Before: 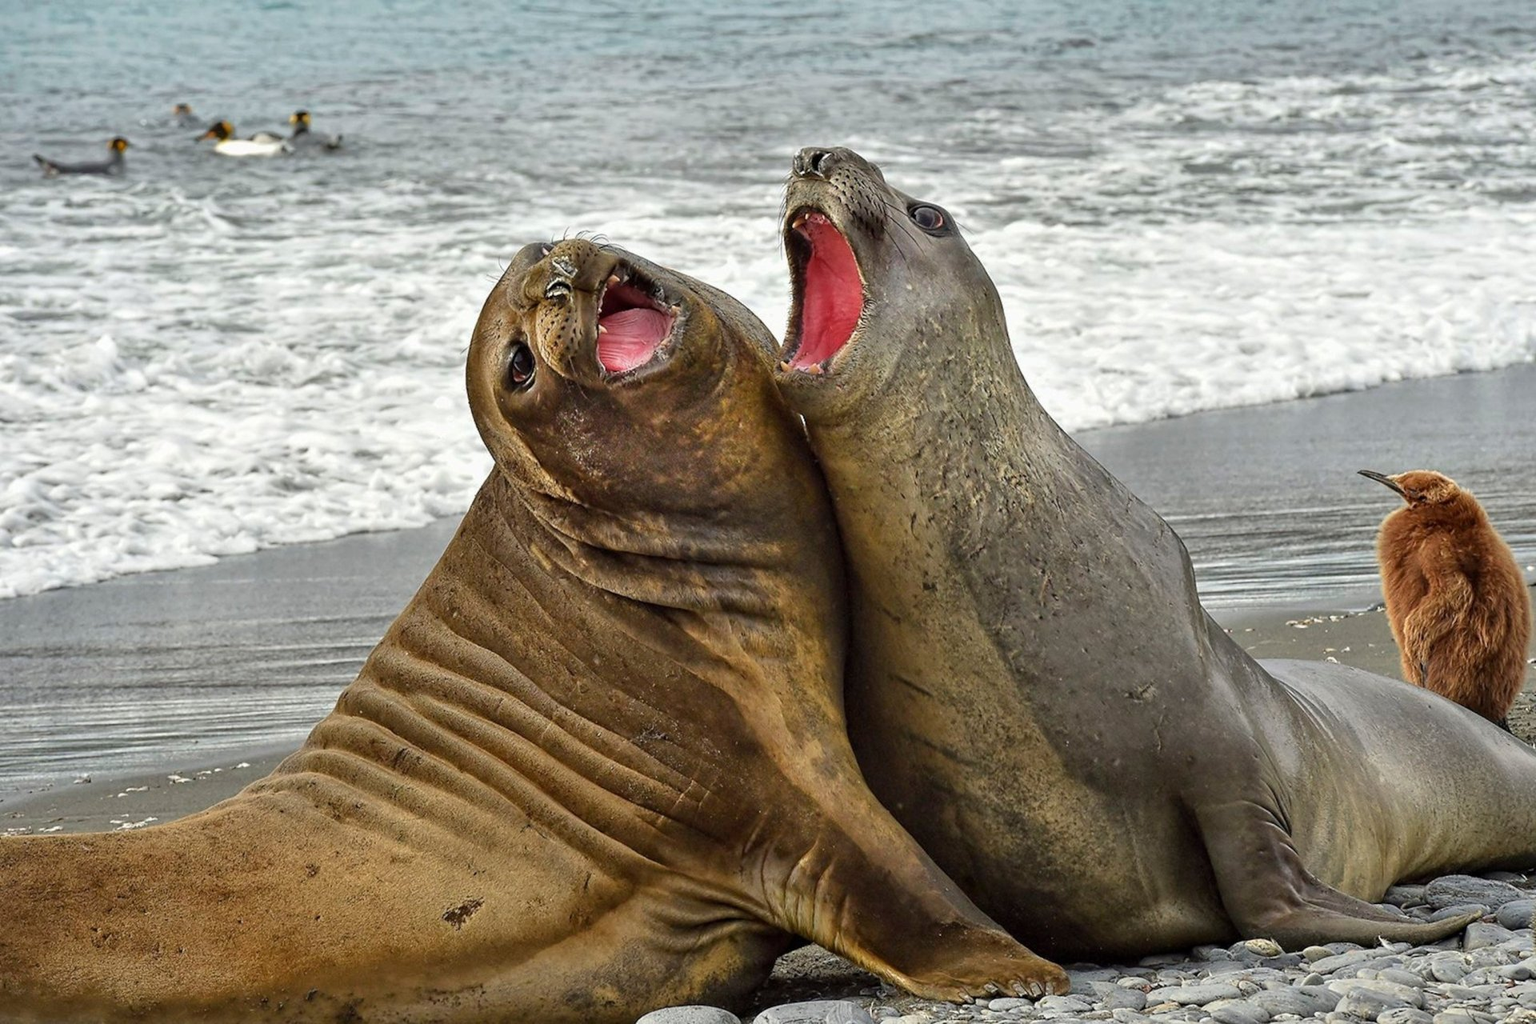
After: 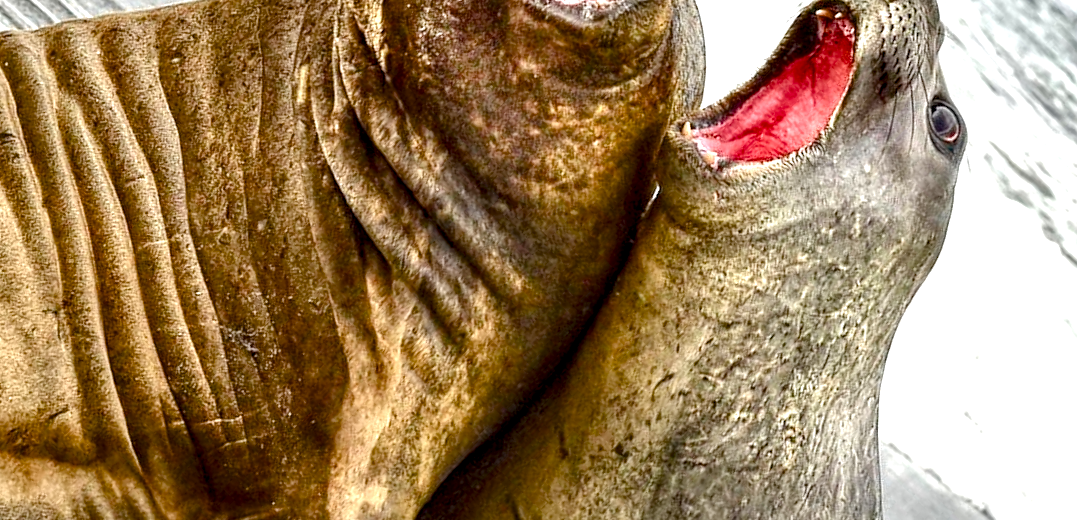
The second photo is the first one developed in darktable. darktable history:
exposure: exposure 0.945 EV, compensate exposure bias true, compensate highlight preservation false
crop and rotate: angle -44.67°, top 16.449%, right 0.894%, bottom 11.731%
local contrast: highlights 101%, shadows 98%, detail 200%, midtone range 0.2
color balance rgb: linear chroma grading › shadows -8.071%, linear chroma grading › global chroma 9.834%, perceptual saturation grading › global saturation 25.024%, perceptual saturation grading › highlights -50.589%, perceptual saturation grading › shadows 30.239%, saturation formula JzAzBz (2021)
